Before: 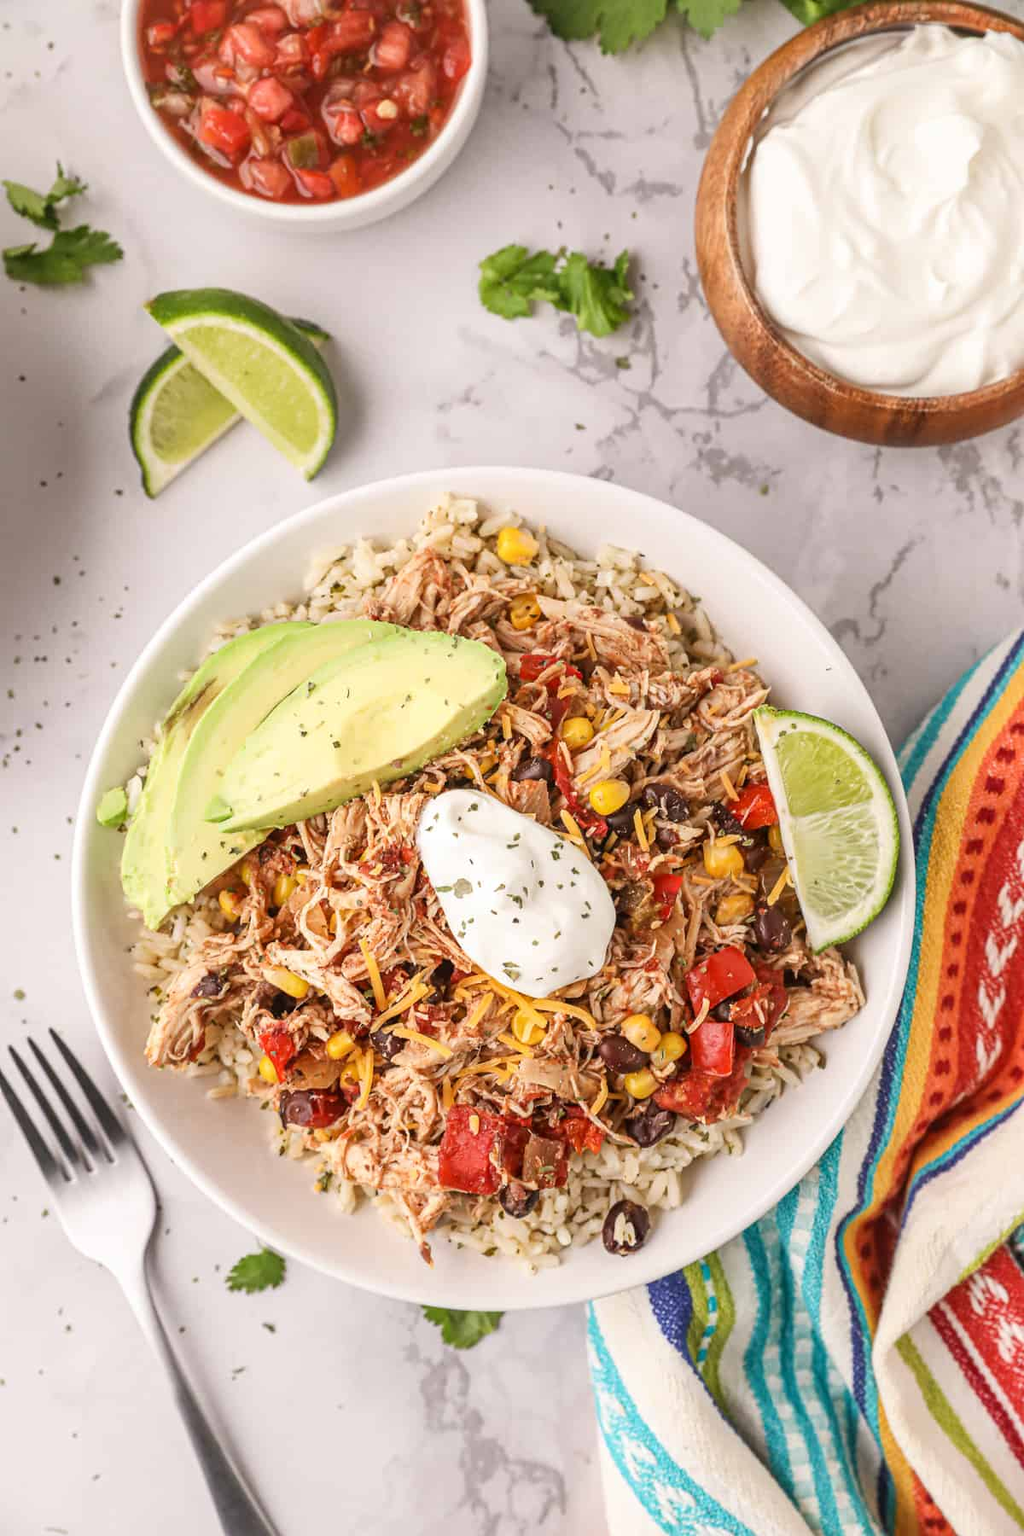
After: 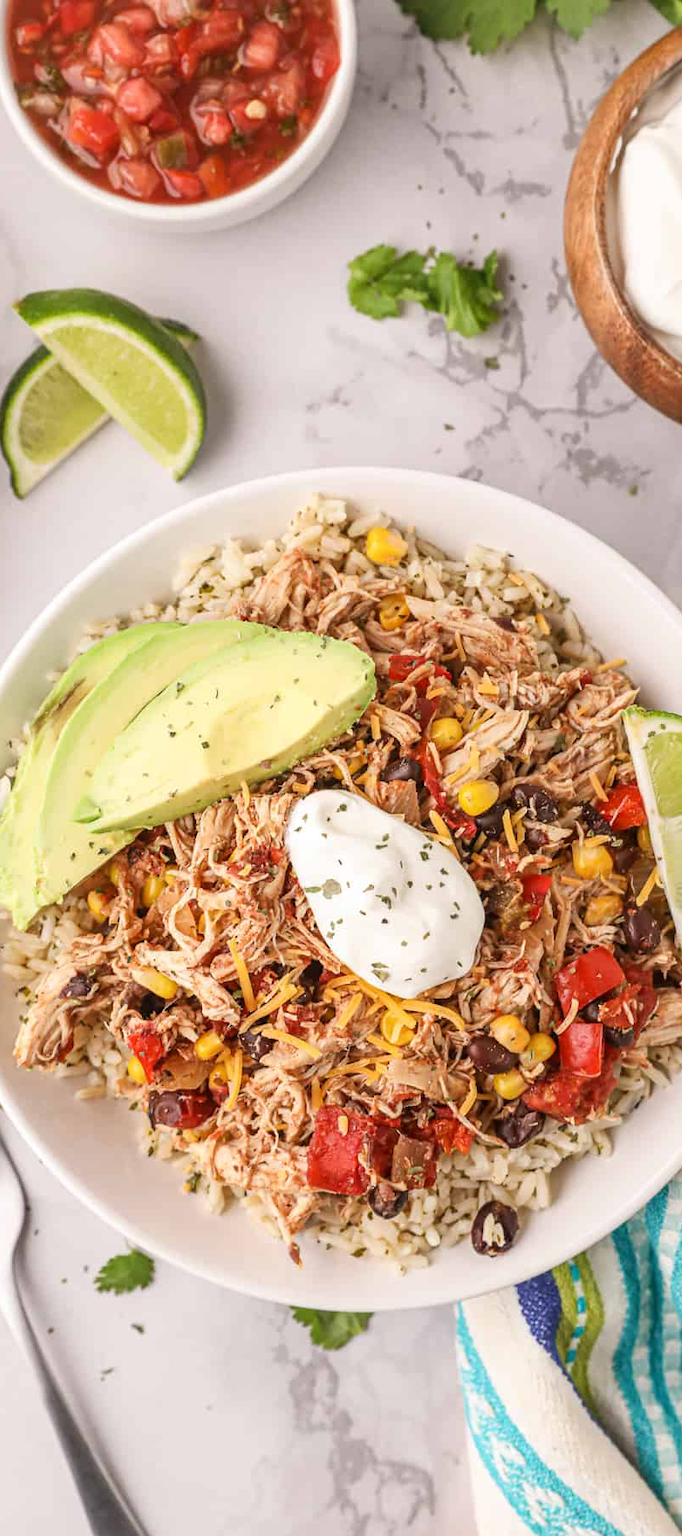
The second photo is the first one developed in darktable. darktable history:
crop and rotate: left 12.845%, right 20.517%
